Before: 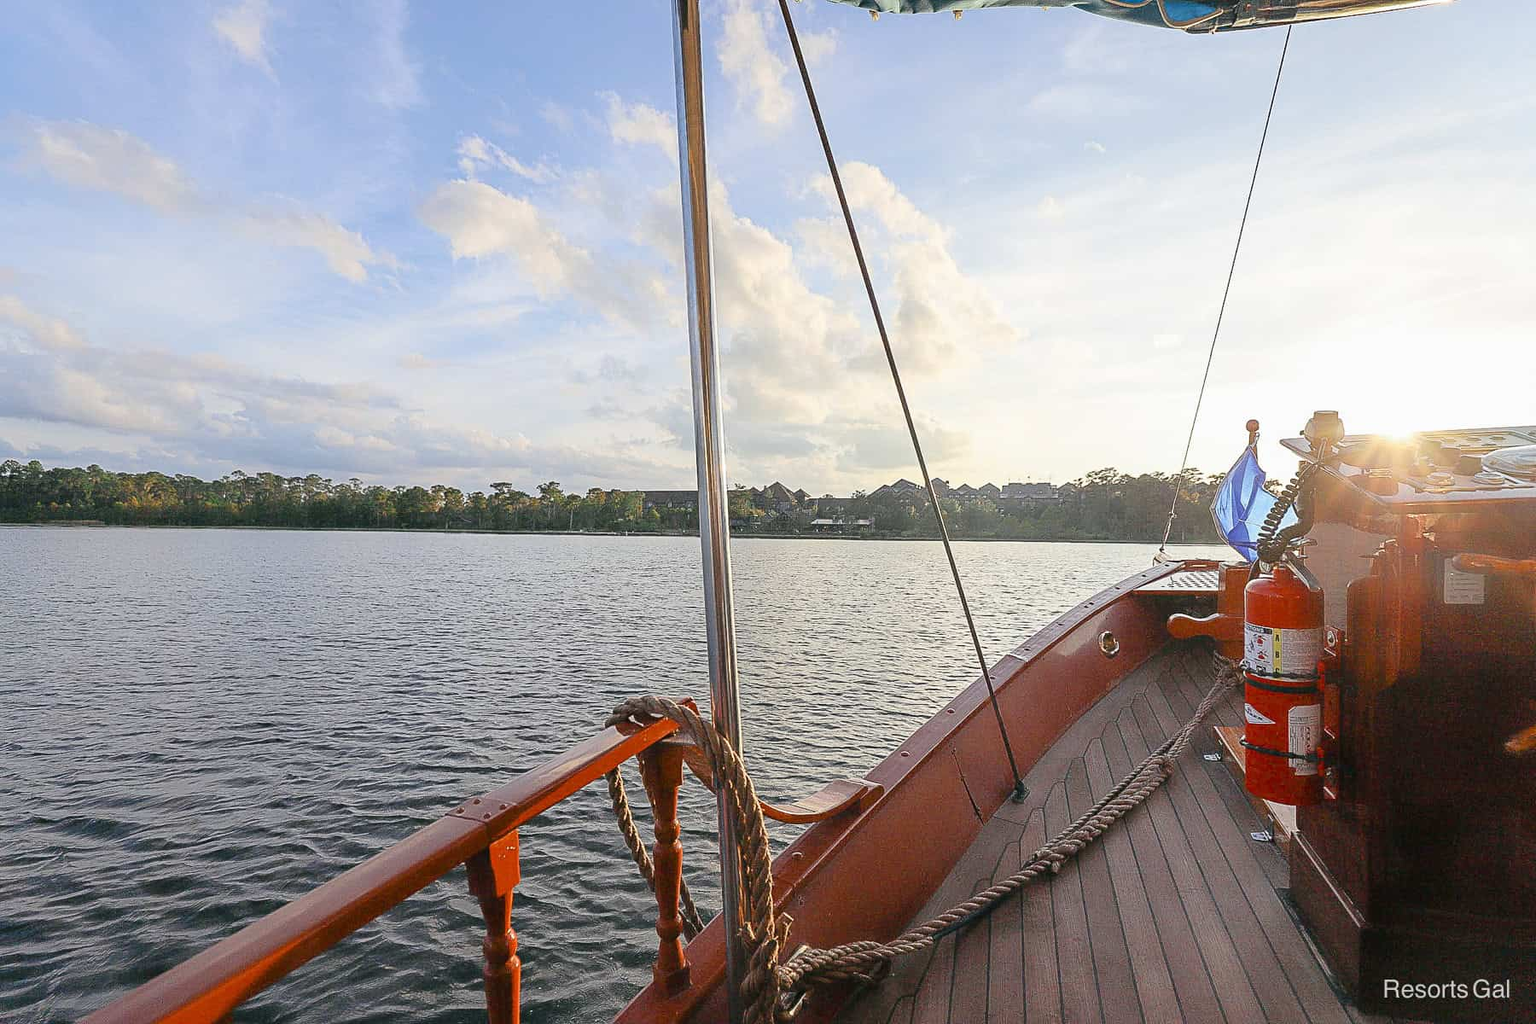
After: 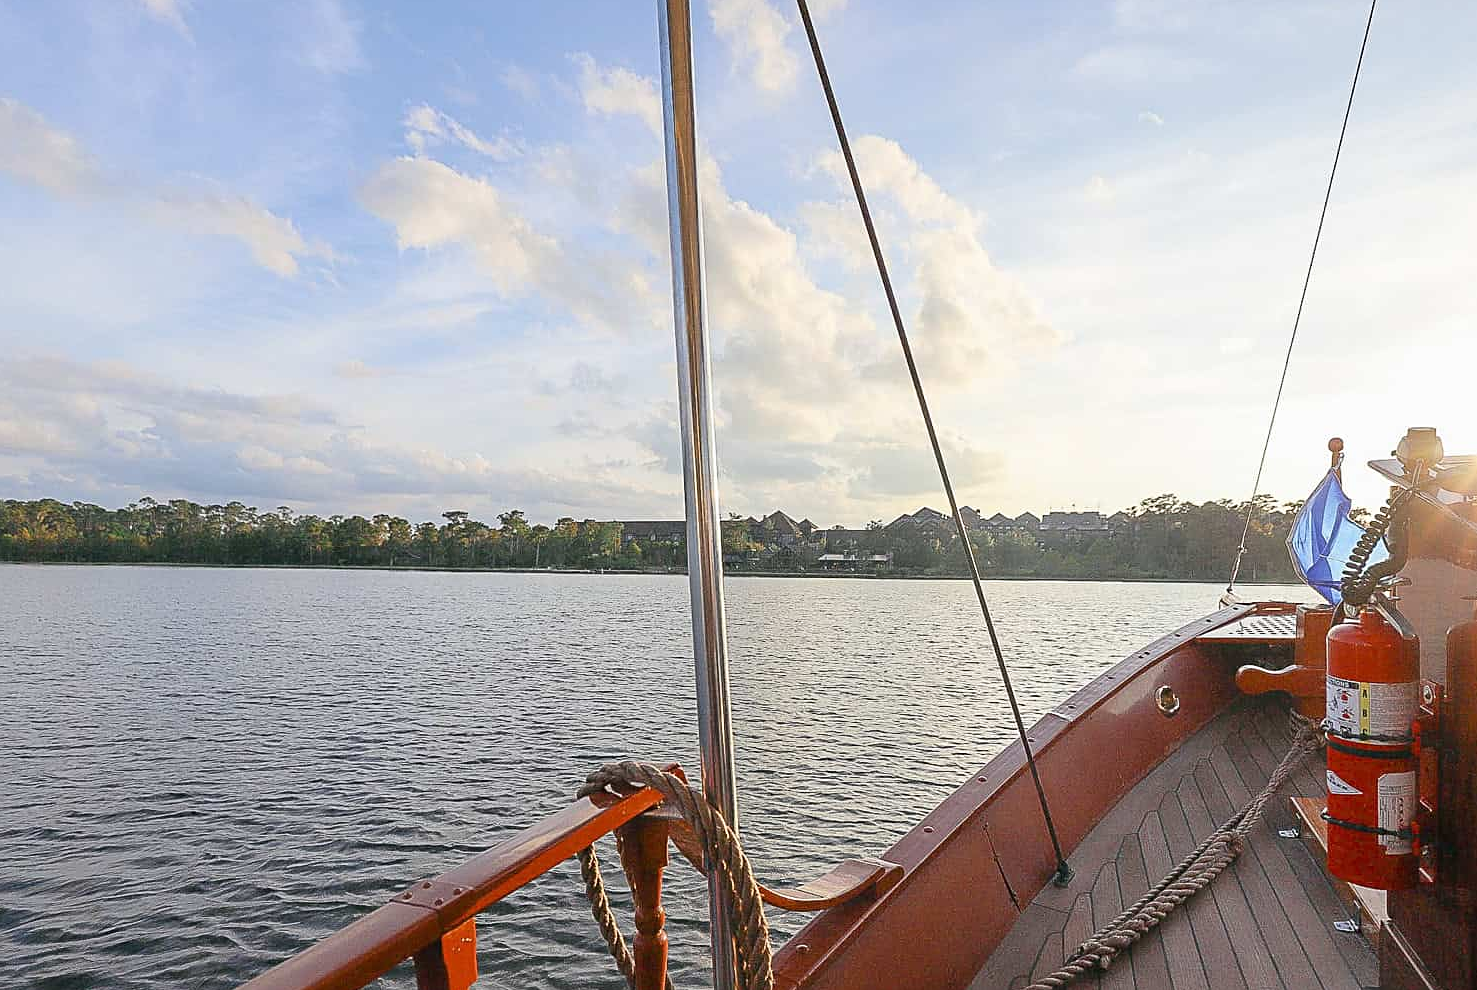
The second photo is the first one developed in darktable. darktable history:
sharpen: amount 0.206
crop and rotate: left 7.334%, top 4.522%, right 10.583%, bottom 12.952%
